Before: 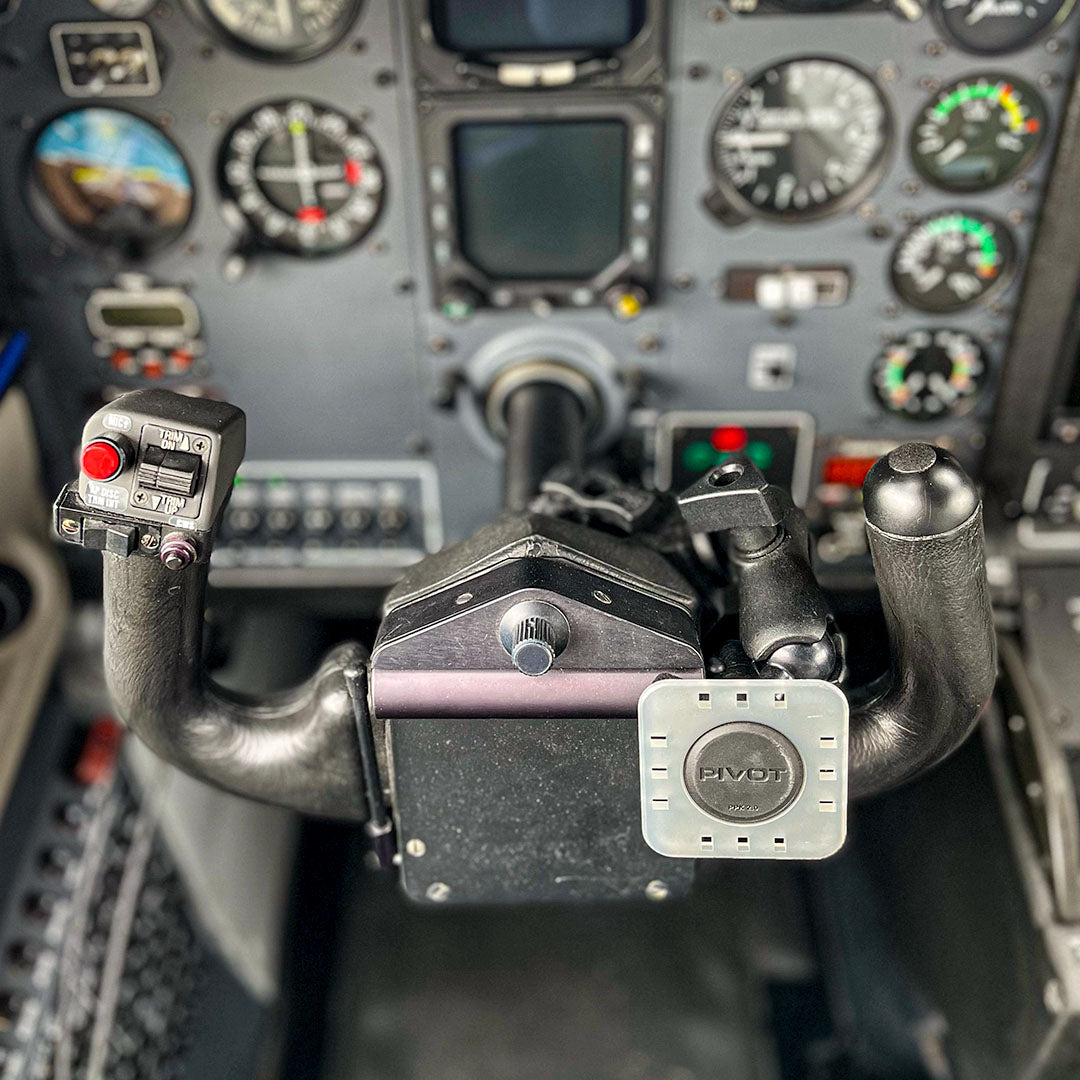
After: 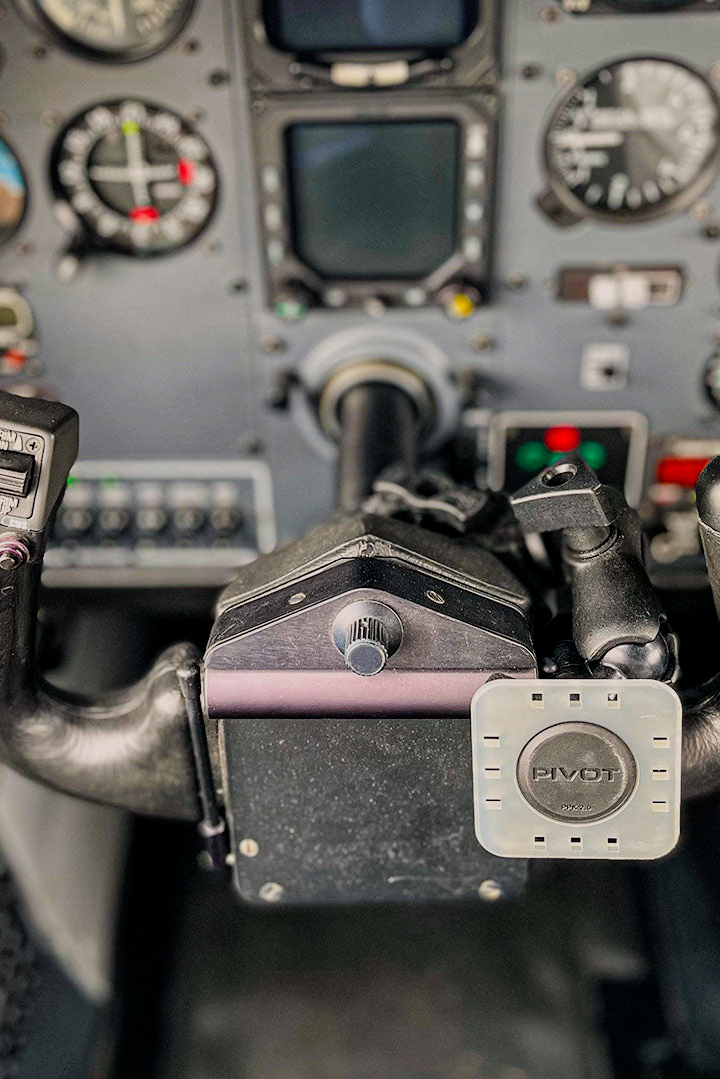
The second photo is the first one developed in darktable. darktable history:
crop and rotate: left 15.546%, right 17.787%
filmic rgb: white relative exposure 3.9 EV, hardness 4.26
color correction: highlights a* 3.22, highlights b* 1.93, saturation 1.19
tone equalizer: -7 EV 0.18 EV, -6 EV 0.12 EV, -5 EV 0.08 EV, -4 EV 0.04 EV, -2 EV -0.02 EV, -1 EV -0.04 EV, +0 EV -0.06 EV, luminance estimator HSV value / RGB max
